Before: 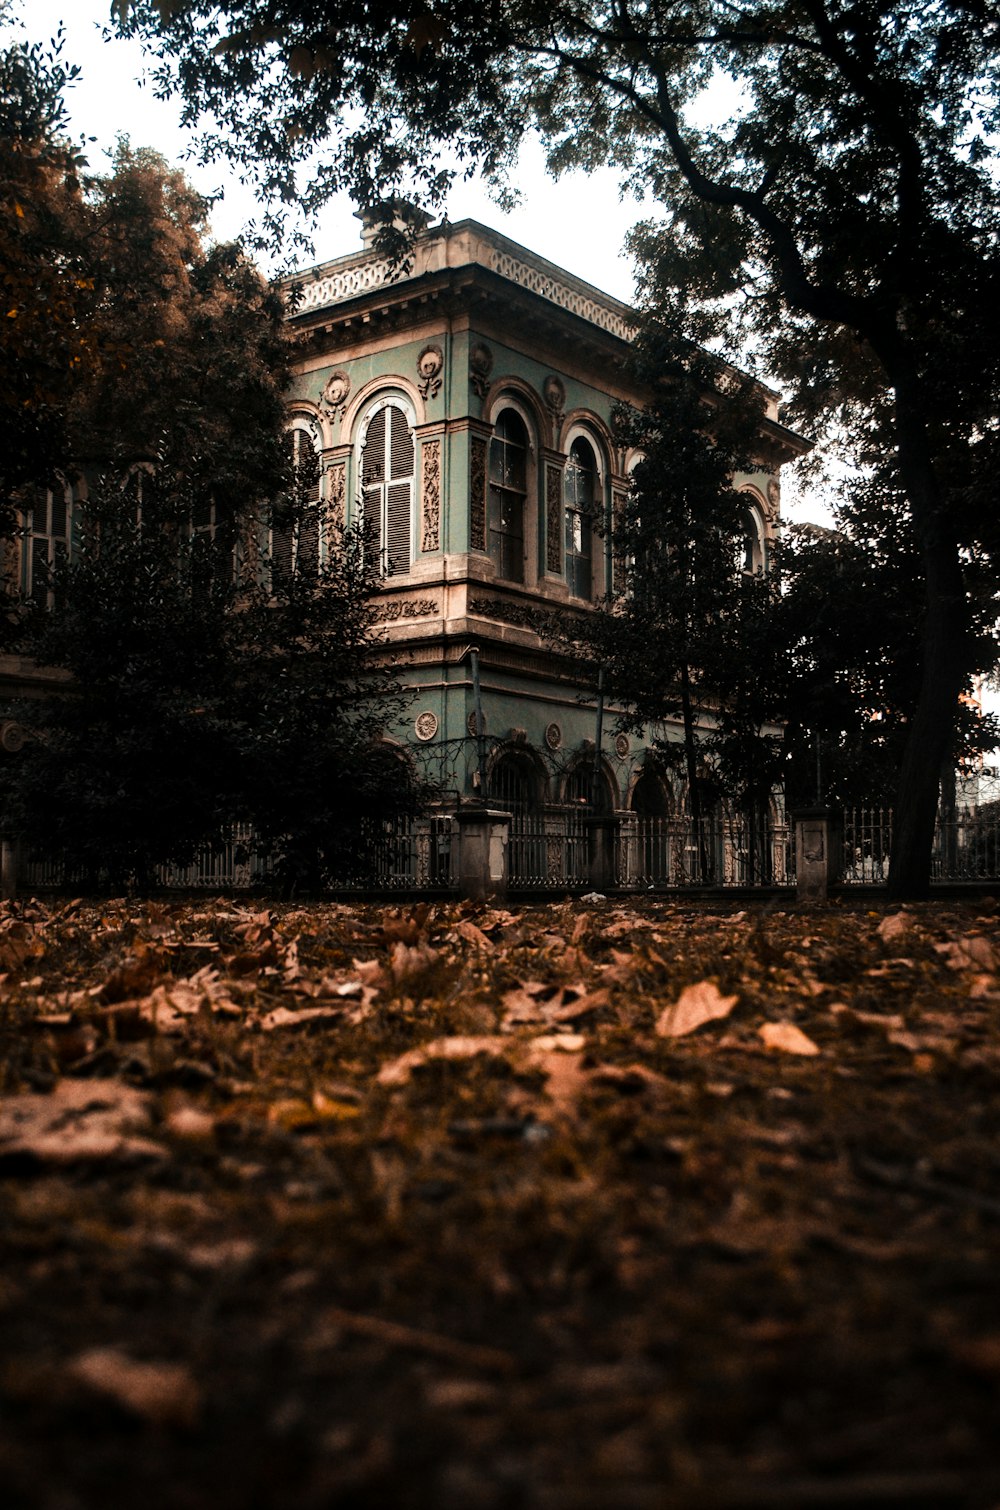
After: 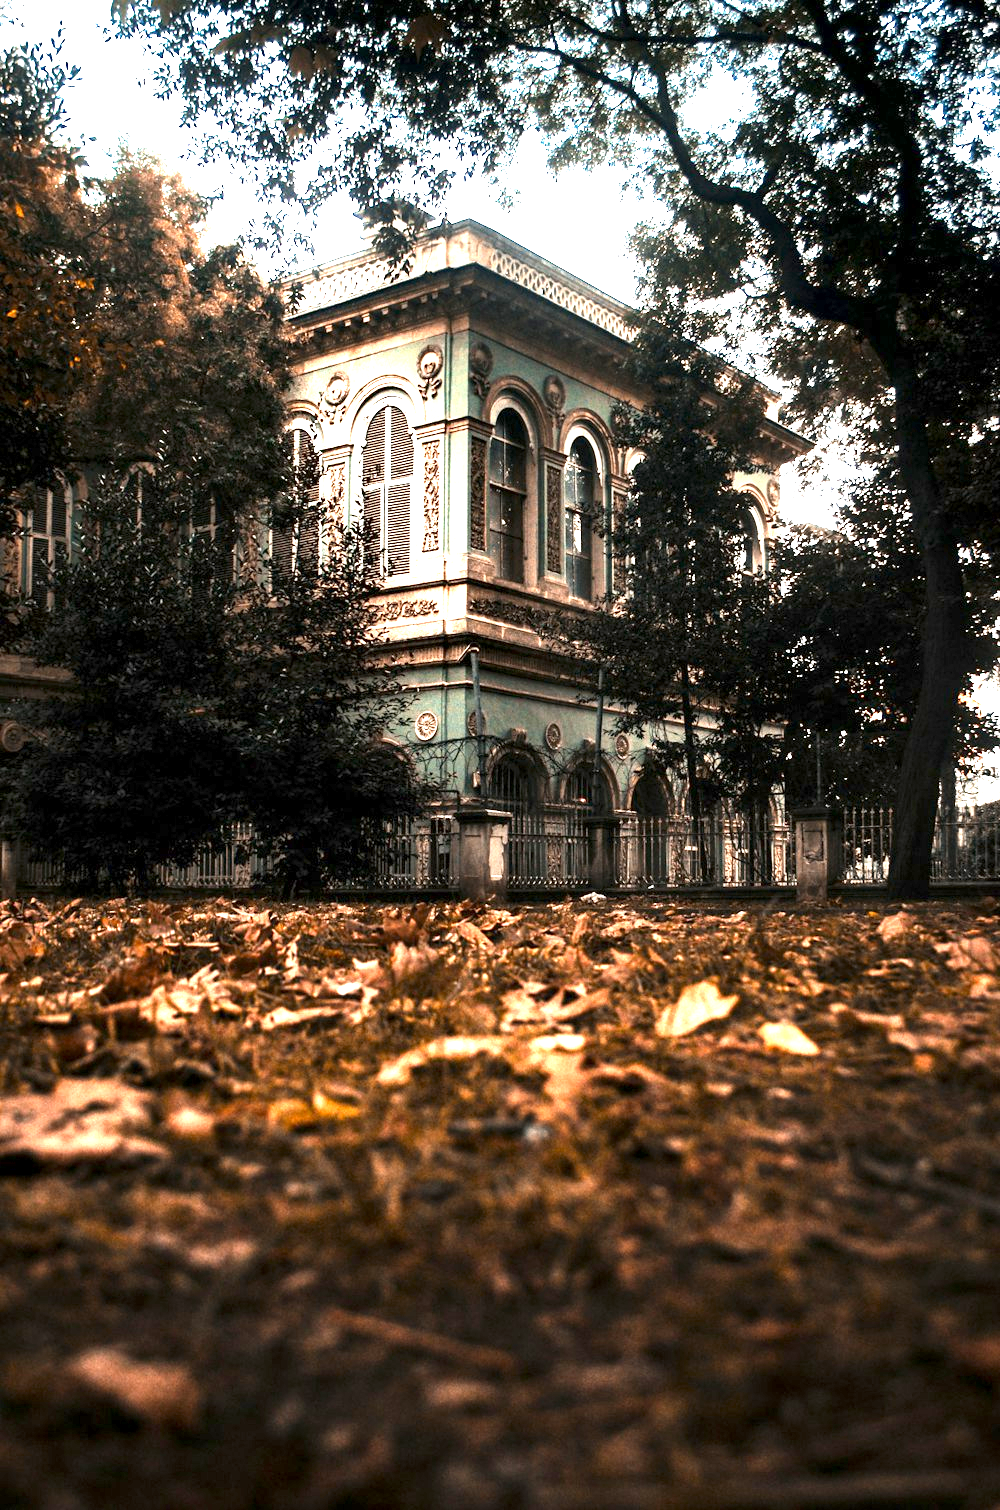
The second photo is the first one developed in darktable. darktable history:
exposure: exposure 1.997 EV, compensate highlight preservation false
